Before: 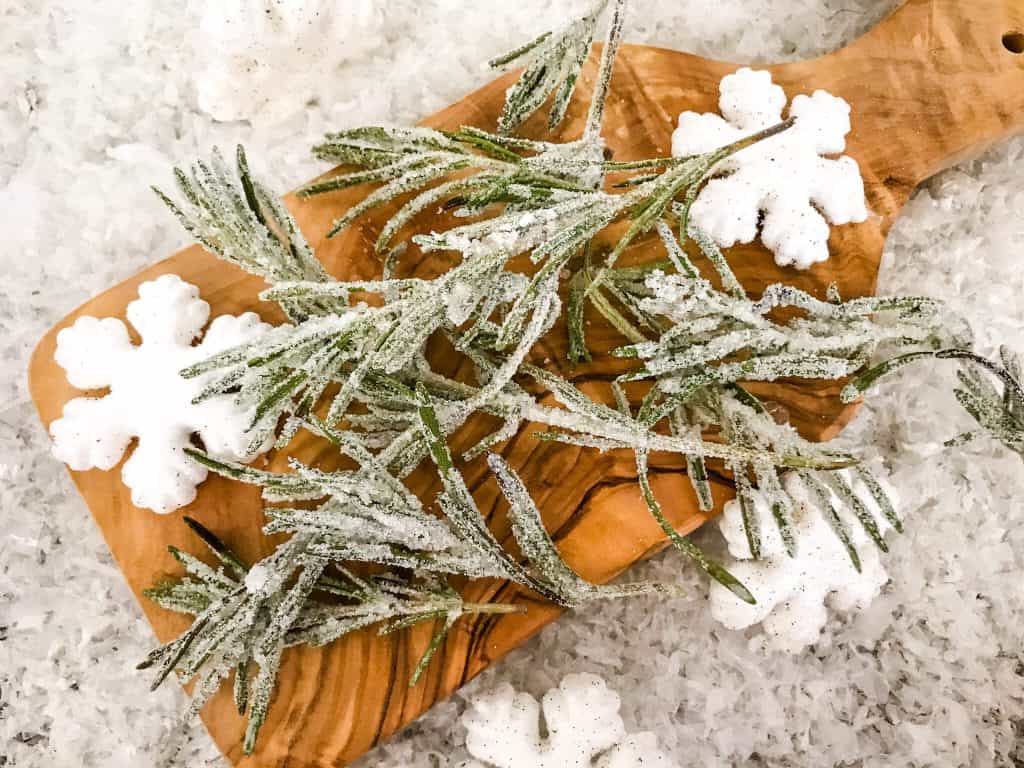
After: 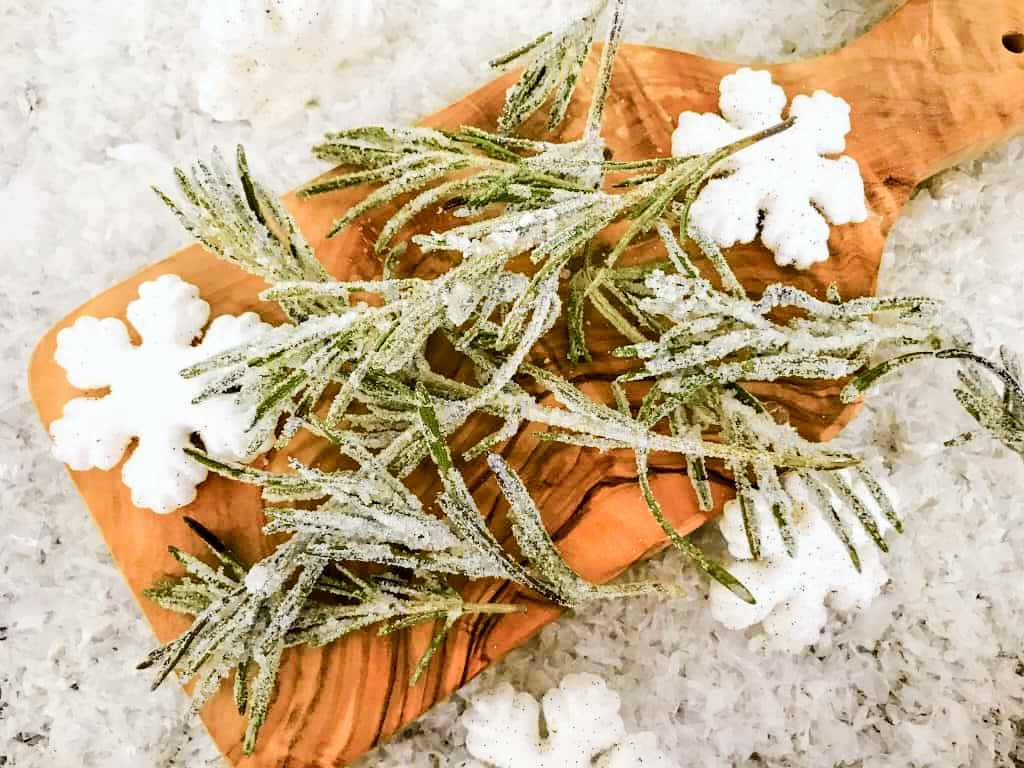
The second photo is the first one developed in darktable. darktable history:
tone curve: curves: ch0 [(0, 0) (0.037, 0.011) (0.131, 0.108) (0.279, 0.279) (0.476, 0.554) (0.617, 0.693) (0.704, 0.77) (0.813, 0.852) (0.916, 0.924) (1, 0.993)]; ch1 [(0, 0) (0.318, 0.278) (0.444, 0.427) (0.493, 0.492) (0.508, 0.502) (0.534, 0.529) (0.562, 0.563) (0.626, 0.662) (0.746, 0.764) (1, 1)]; ch2 [(0, 0) (0.316, 0.292) (0.381, 0.37) (0.423, 0.448) (0.476, 0.492) (0.502, 0.498) (0.522, 0.518) (0.533, 0.532) (0.586, 0.631) (0.634, 0.663) (0.7, 0.7) (0.861, 0.808) (1, 0.951)], color space Lab, independent channels, preserve colors none
haze removal: compatibility mode true, adaptive false
exposure: compensate exposure bias true, compensate highlight preservation false
